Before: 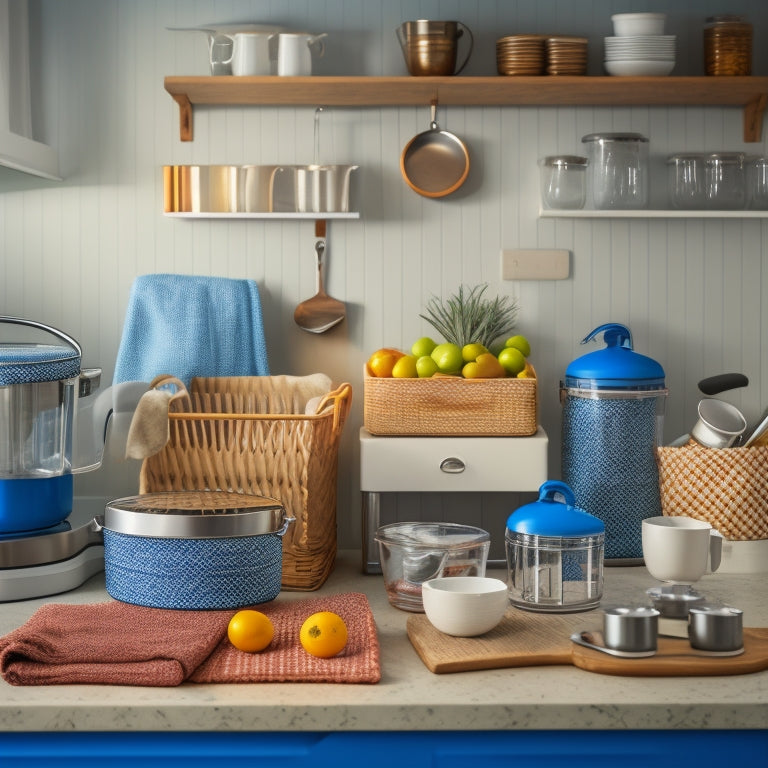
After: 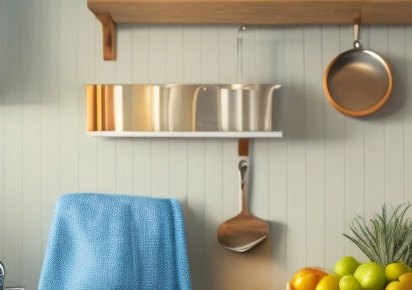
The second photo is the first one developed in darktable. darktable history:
velvia: on, module defaults
crop: left 10.121%, top 10.631%, right 36.218%, bottom 51.526%
